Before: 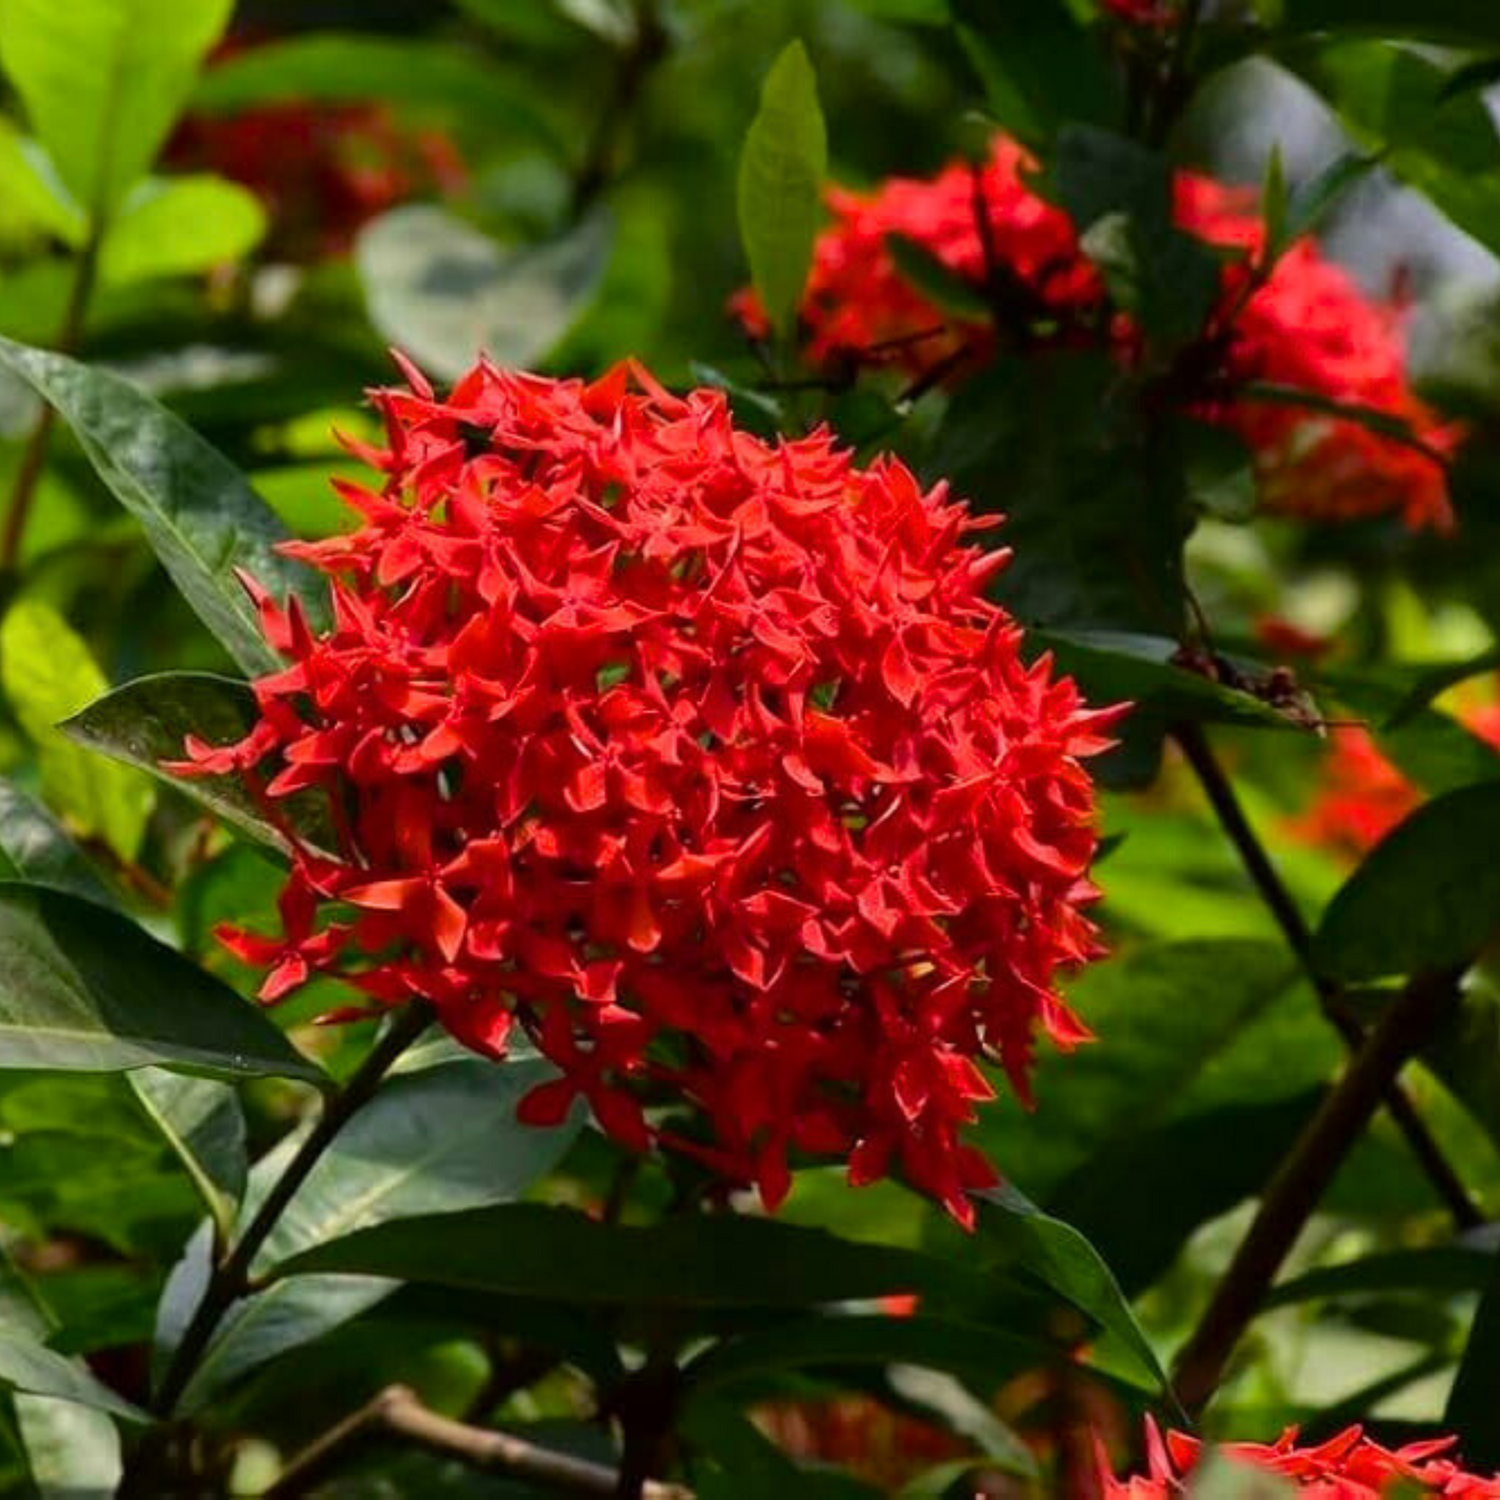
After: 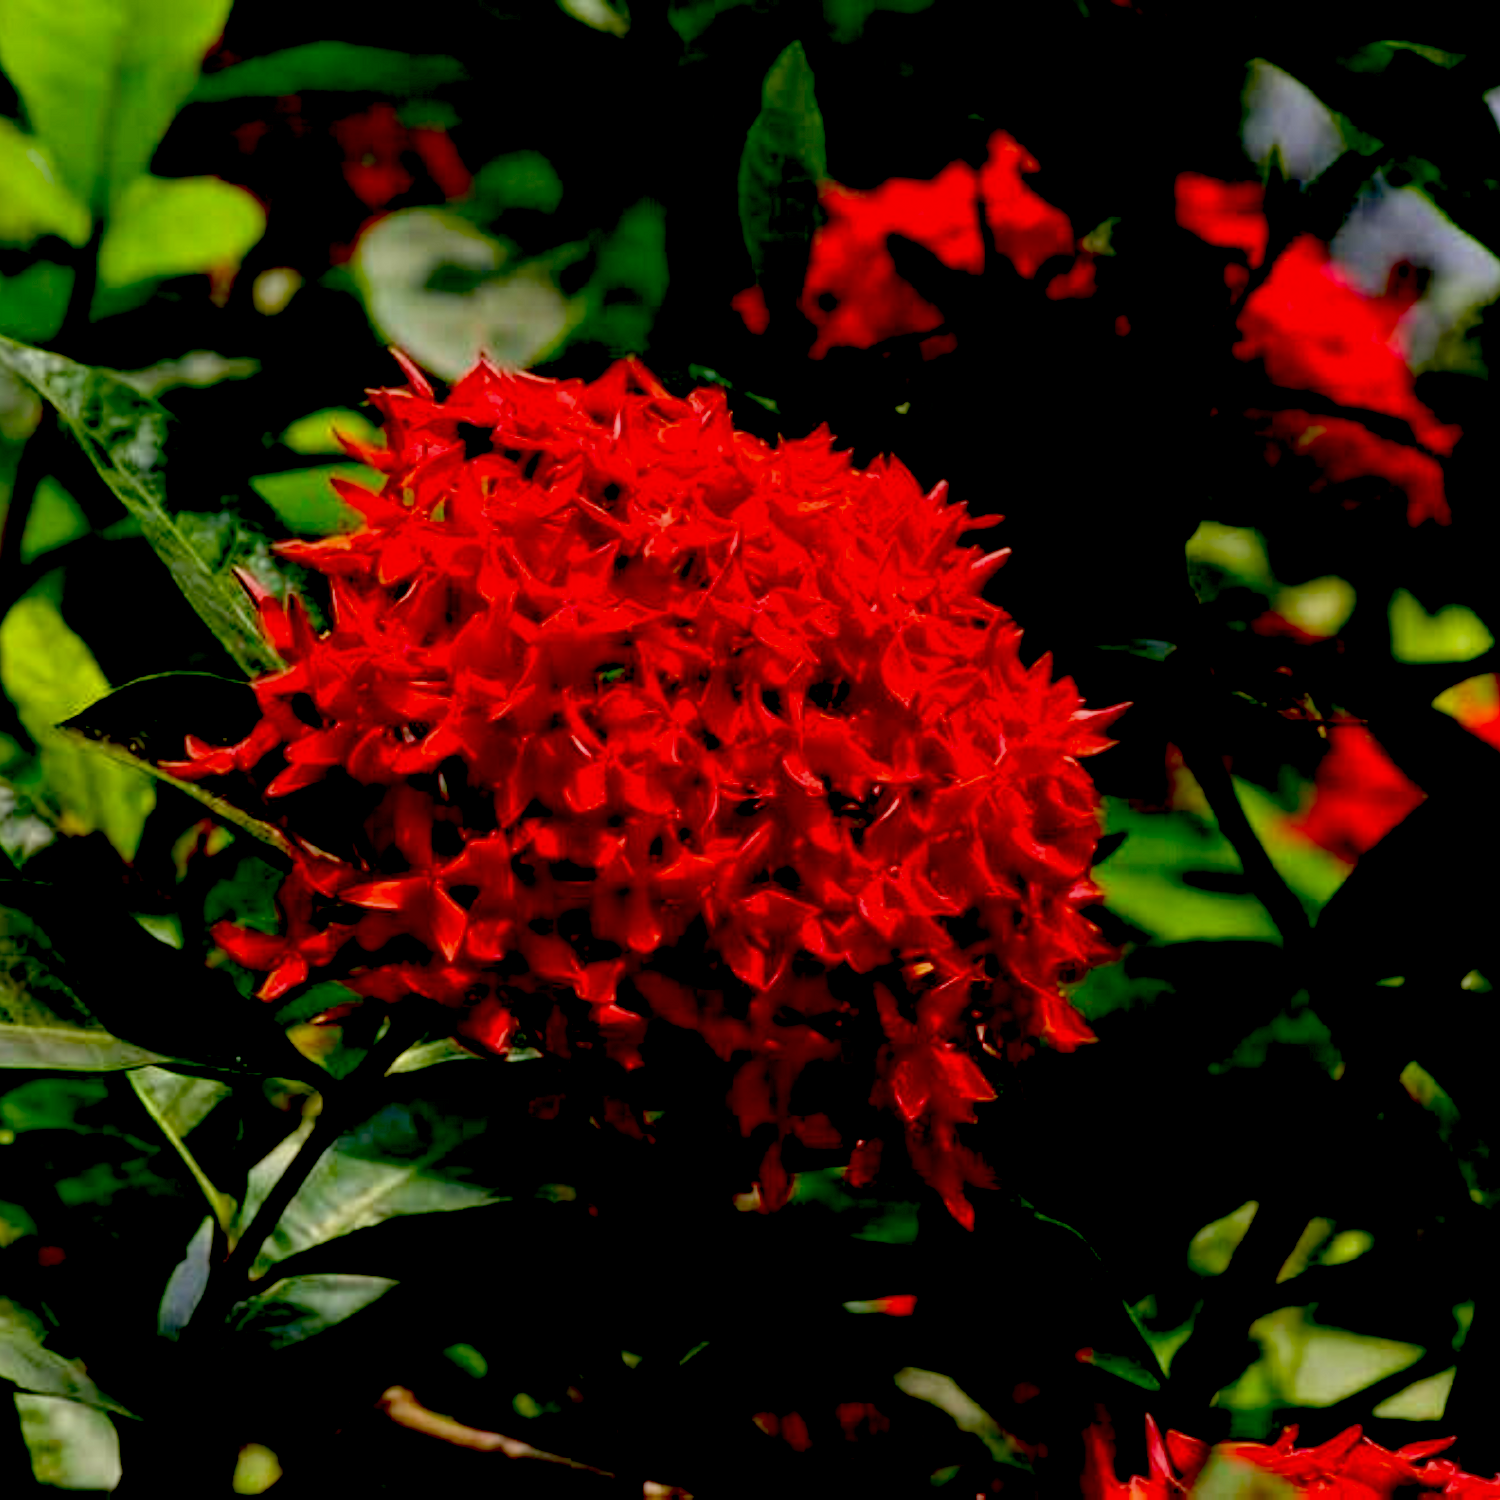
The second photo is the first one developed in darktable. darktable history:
exposure: black level correction 0.099, exposure -0.094 EV, compensate exposure bias true, compensate highlight preservation false
